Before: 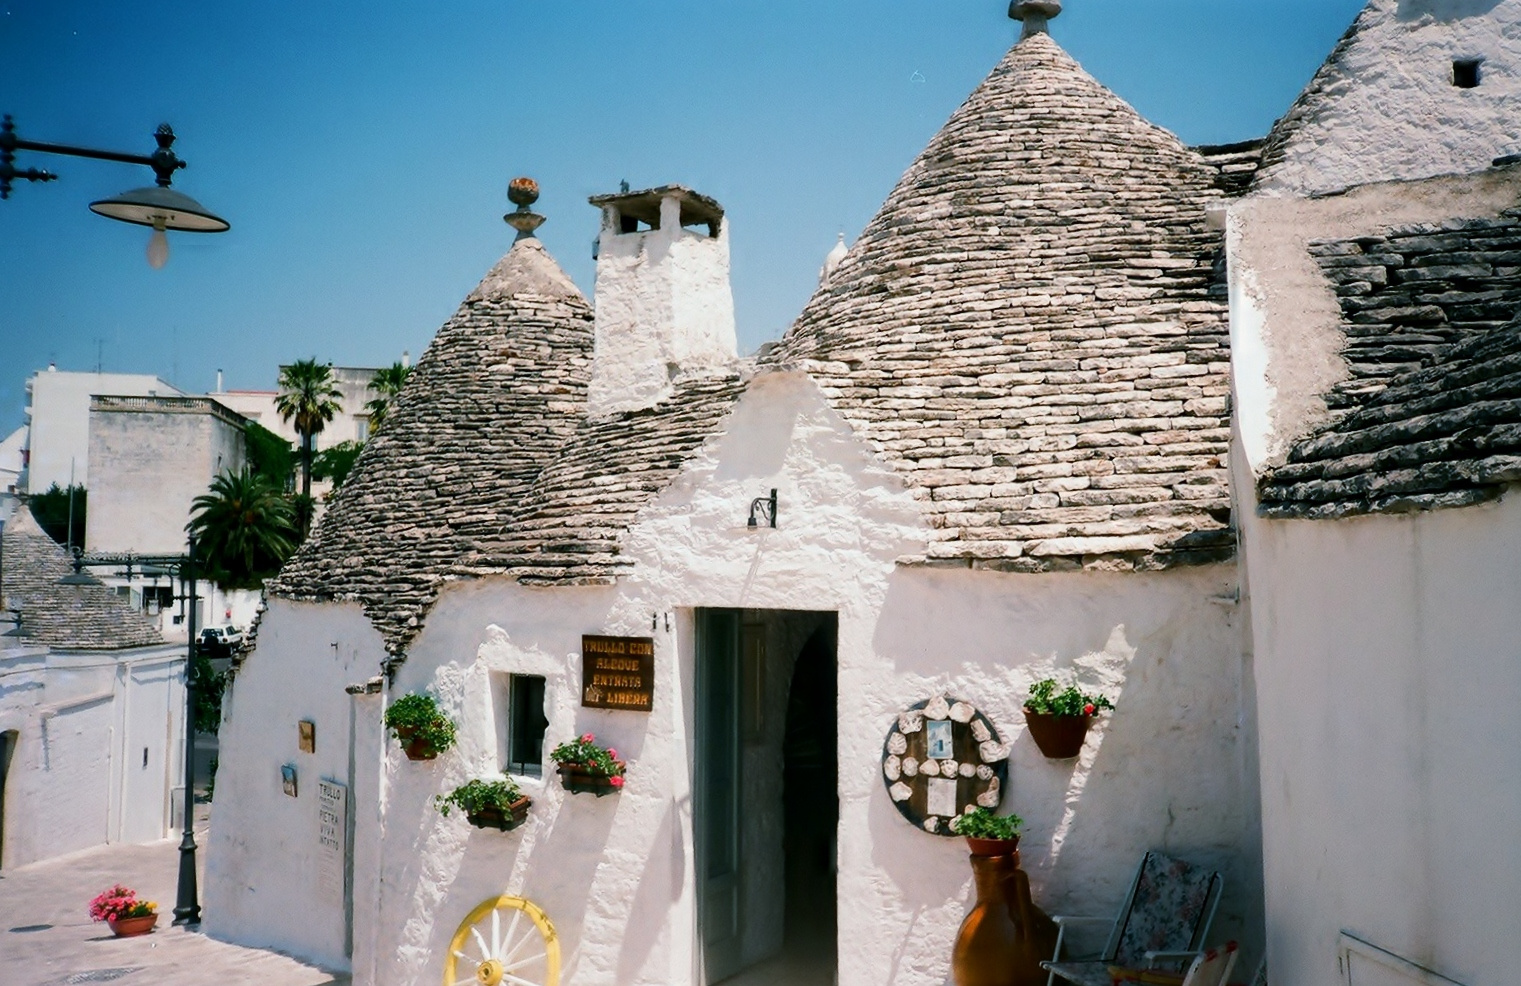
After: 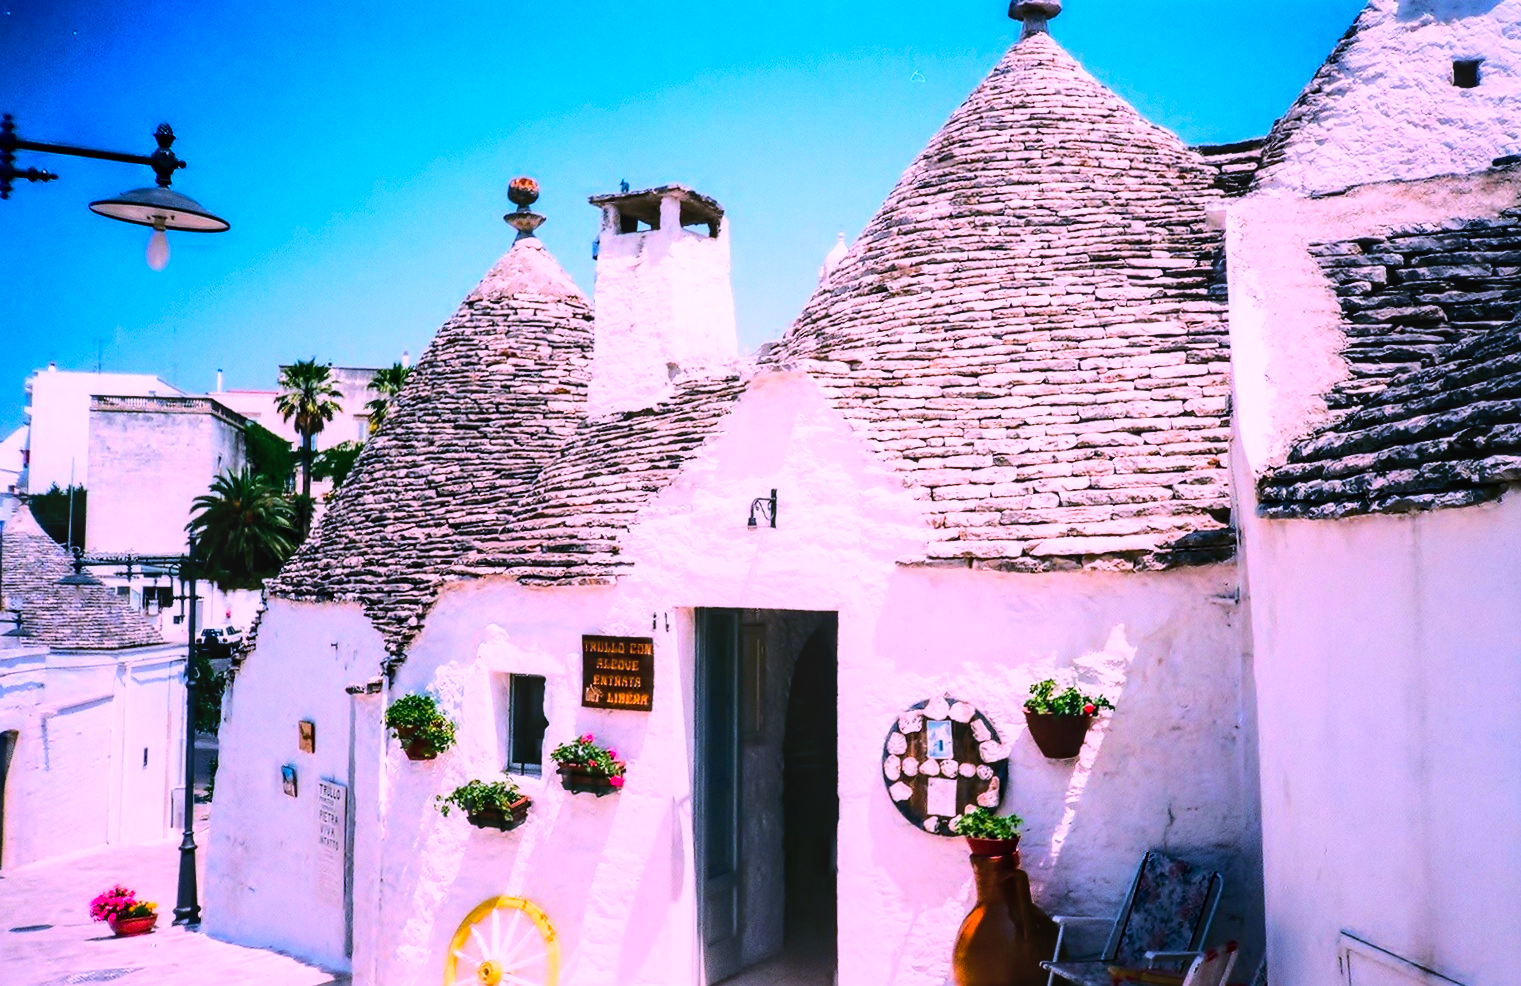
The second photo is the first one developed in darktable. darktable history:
base curve: curves: ch0 [(0, 0) (0.032, 0.037) (0.105, 0.228) (0.435, 0.76) (0.856, 0.983) (1, 1)]
local contrast: on, module defaults
color balance rgb: shadows lift › luminance -21.451%, shadows lift › chroma 6.597%, shadows lift › hue 269.09°, linear chroma grading › global chroma 15.274%, perceptual saturation grading › global saturation 29.786%
color calibration: output R [1.107, -0.012, -0.003, 0], output B [0, 0, 1.308, 0], illuminant same as pipeline (D50), adaptation XYZ, x 0.345, y 0.358, temperature 5017.19 K
